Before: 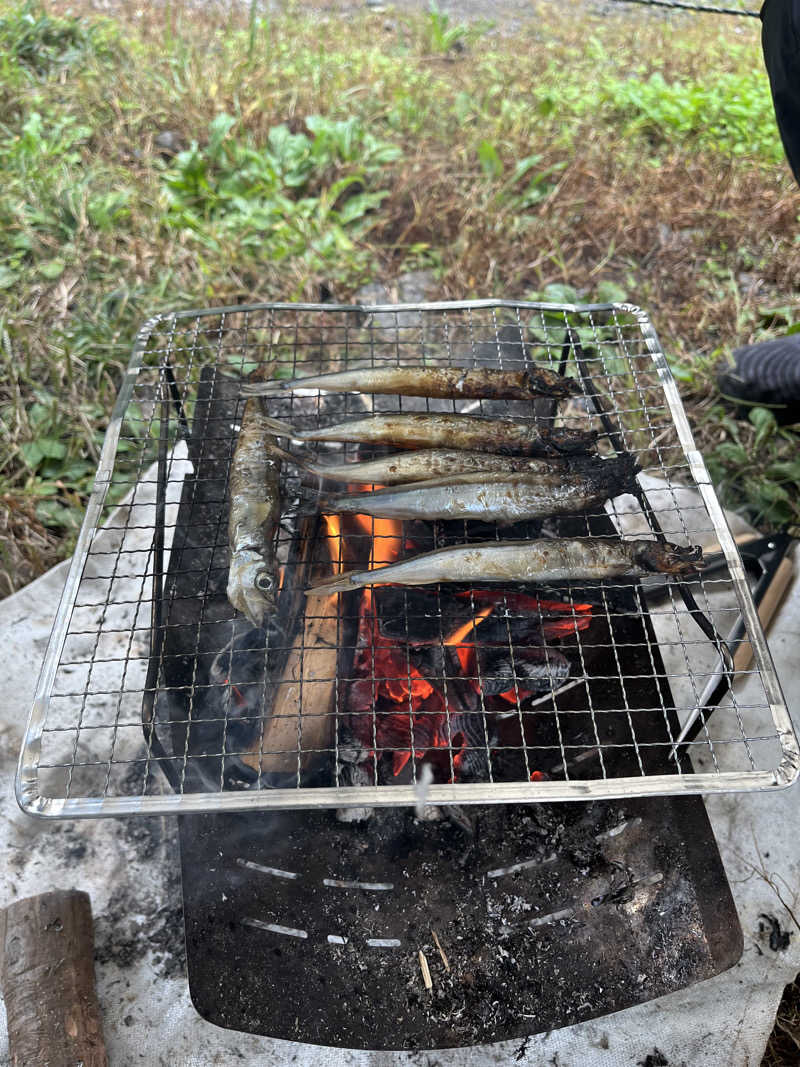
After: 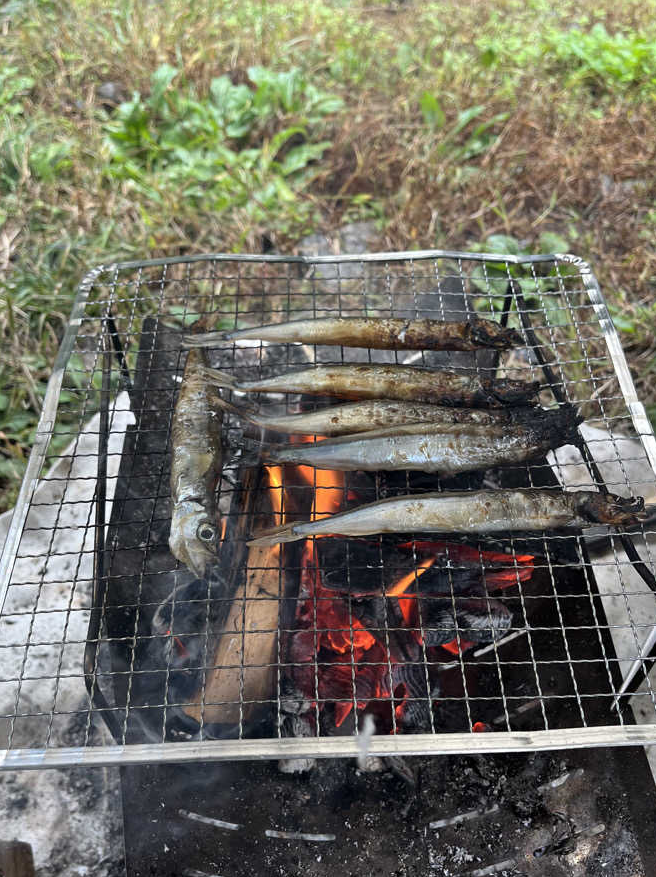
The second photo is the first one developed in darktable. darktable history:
crop and rotate: left 7.44%, top 4.612%, right 10.535%, bottom 13.128%
